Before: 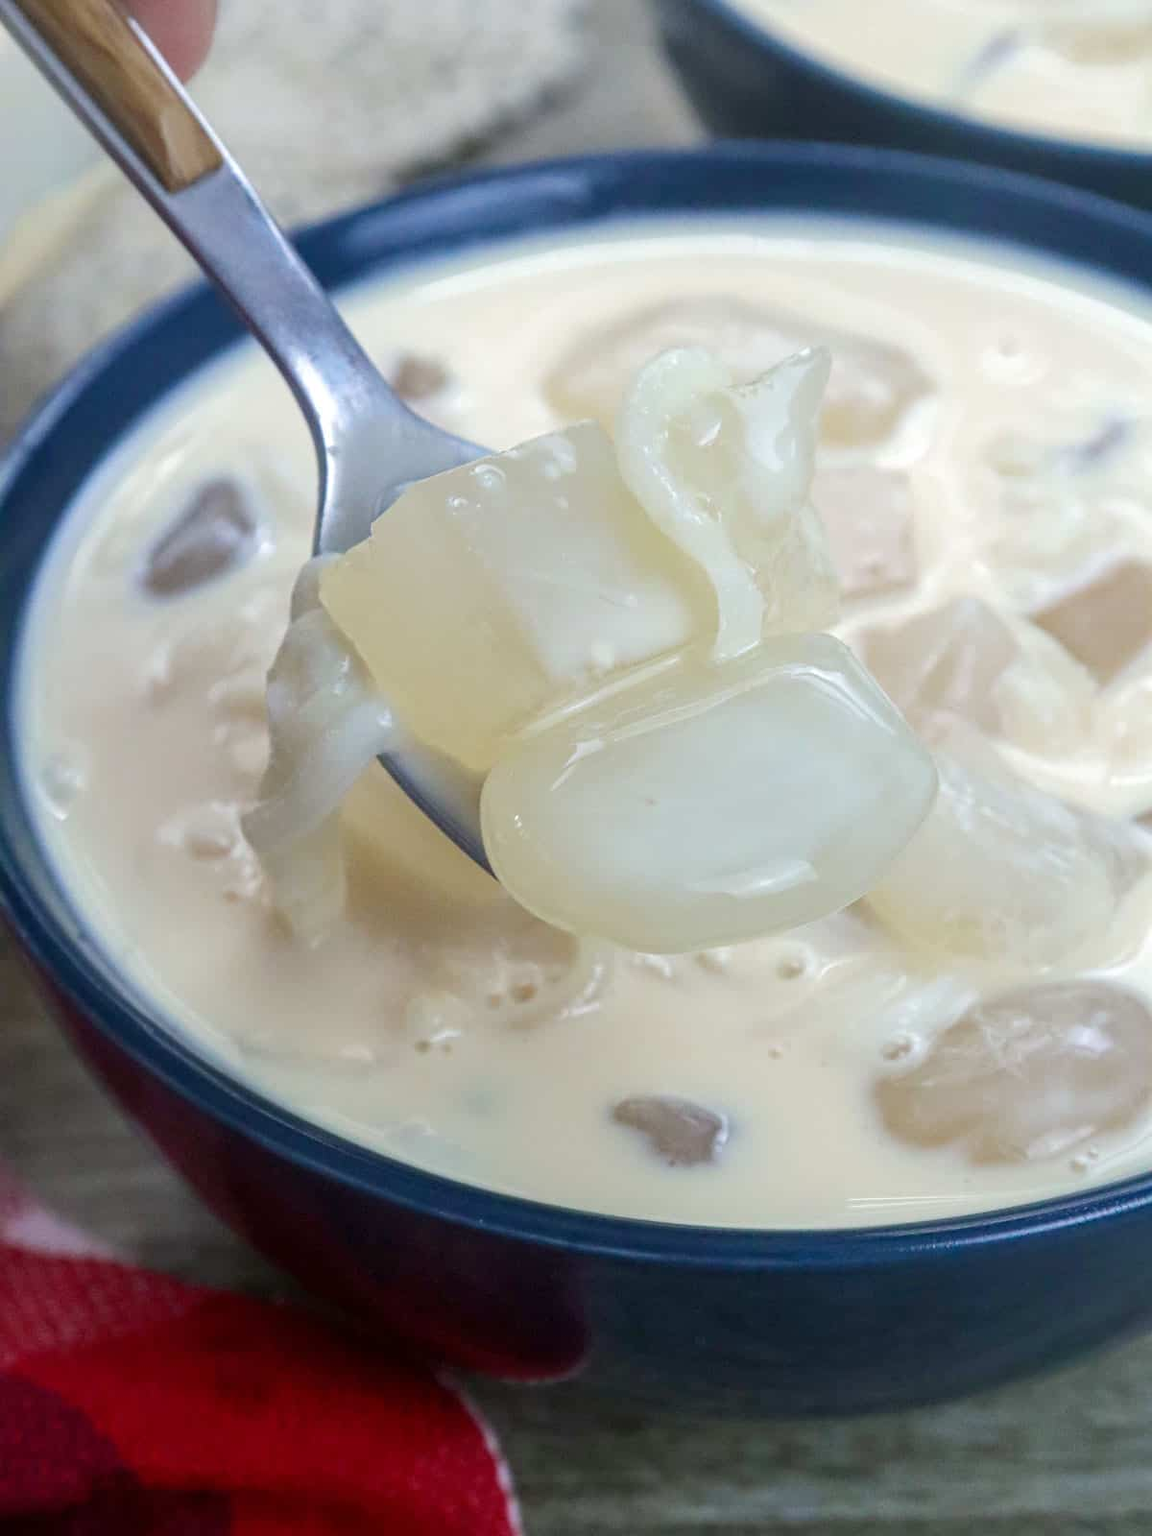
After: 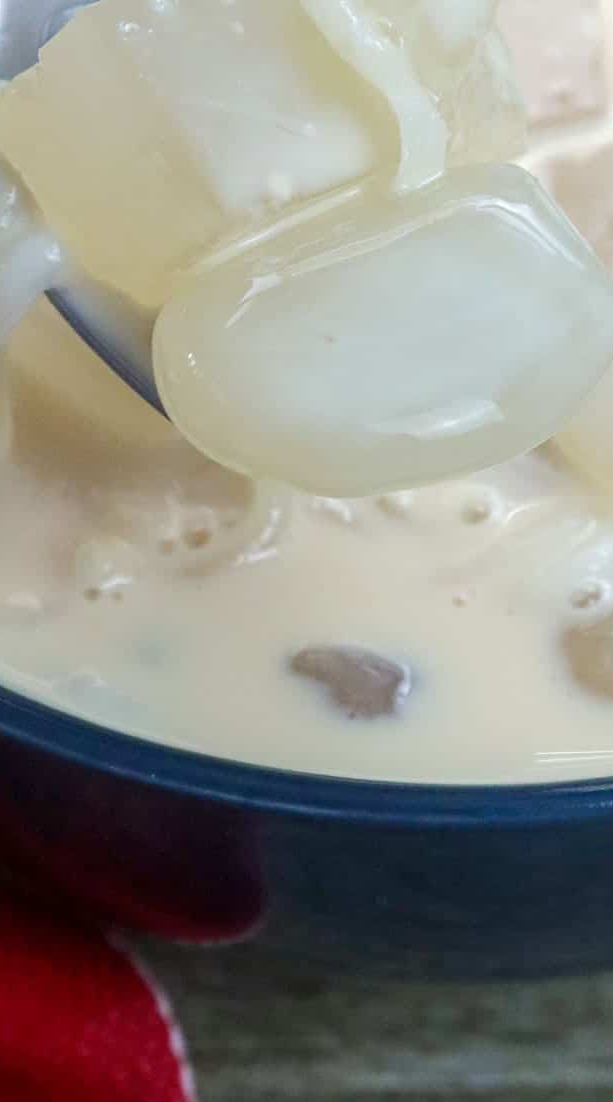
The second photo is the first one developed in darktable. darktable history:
crop and rotate: left 29.028%, top 31.066%, right 19.829%
